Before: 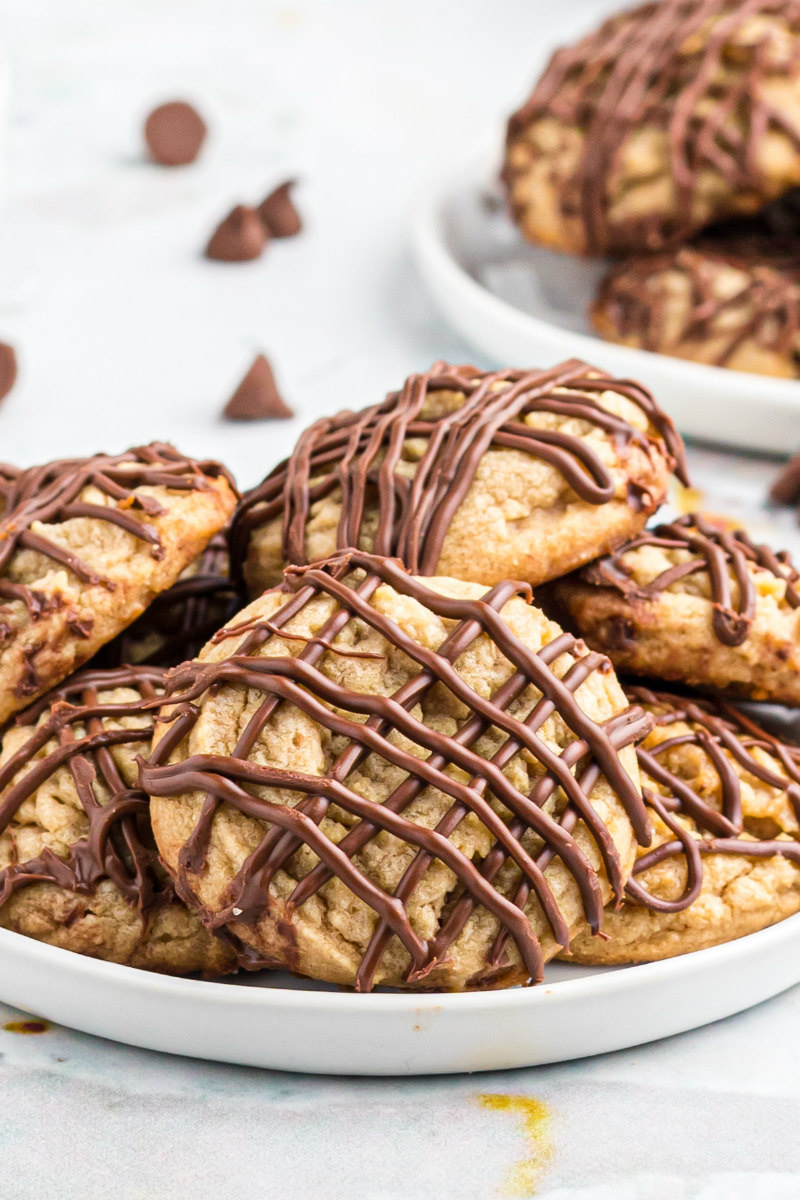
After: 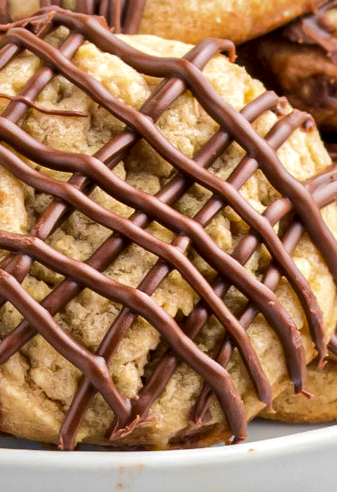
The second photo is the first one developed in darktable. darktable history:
local contrast: mode bilateral grid, contrast 70, coarseness 75, detail 180%, midtone range 0.2
white balance: emerald 1
crop: left 37.221%, top 45.169%, right 20.63%, bottom 13.777%
shadows and highlights: shadows 40, highlights -60
